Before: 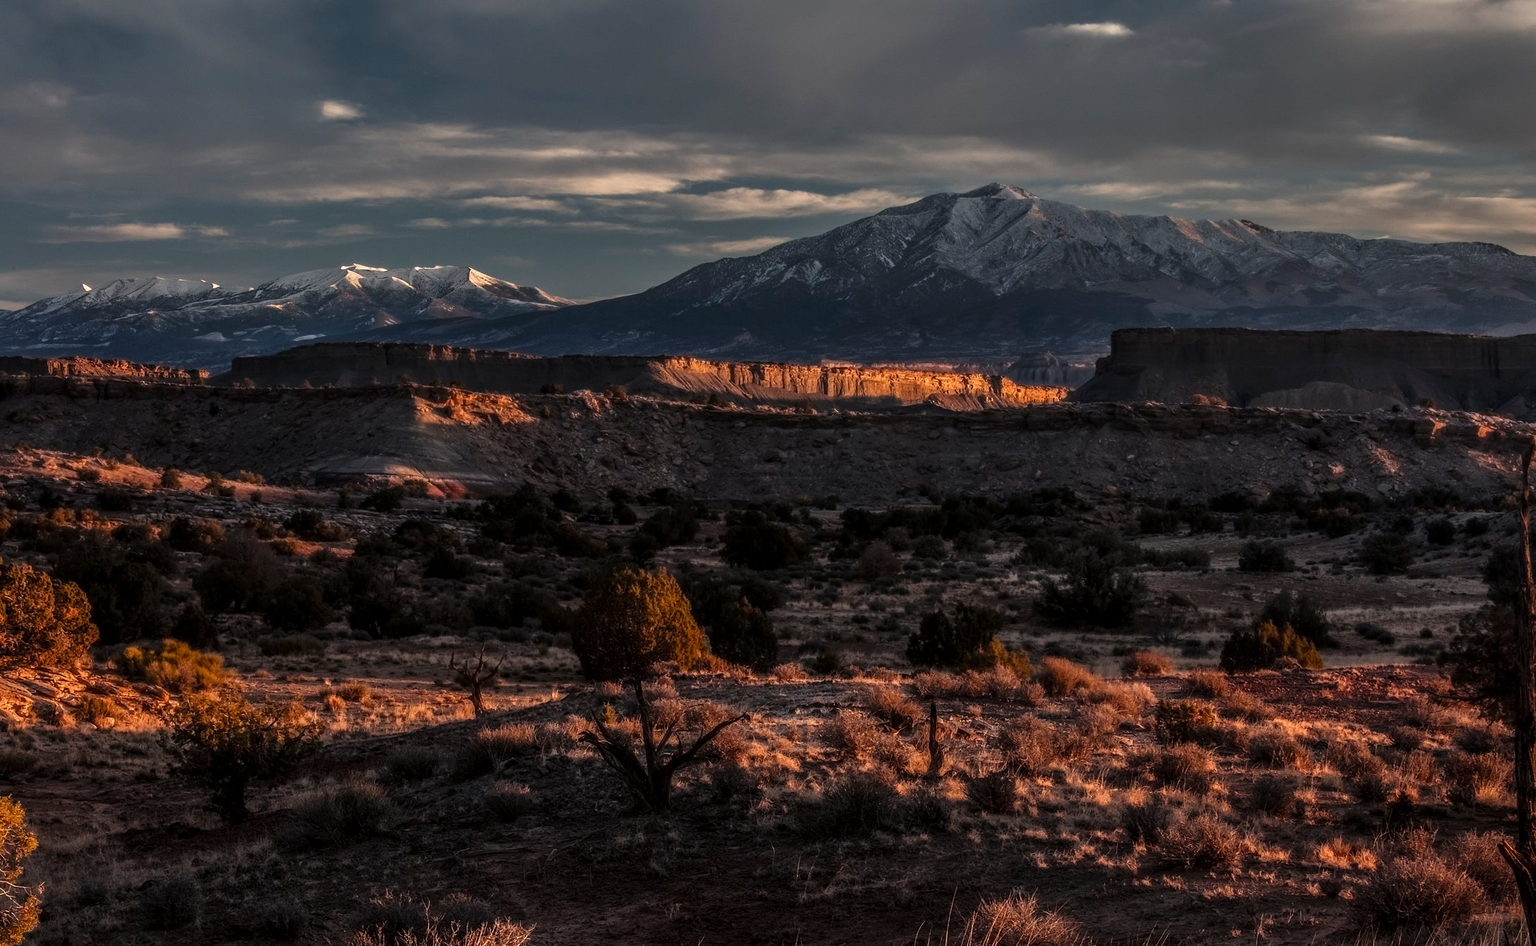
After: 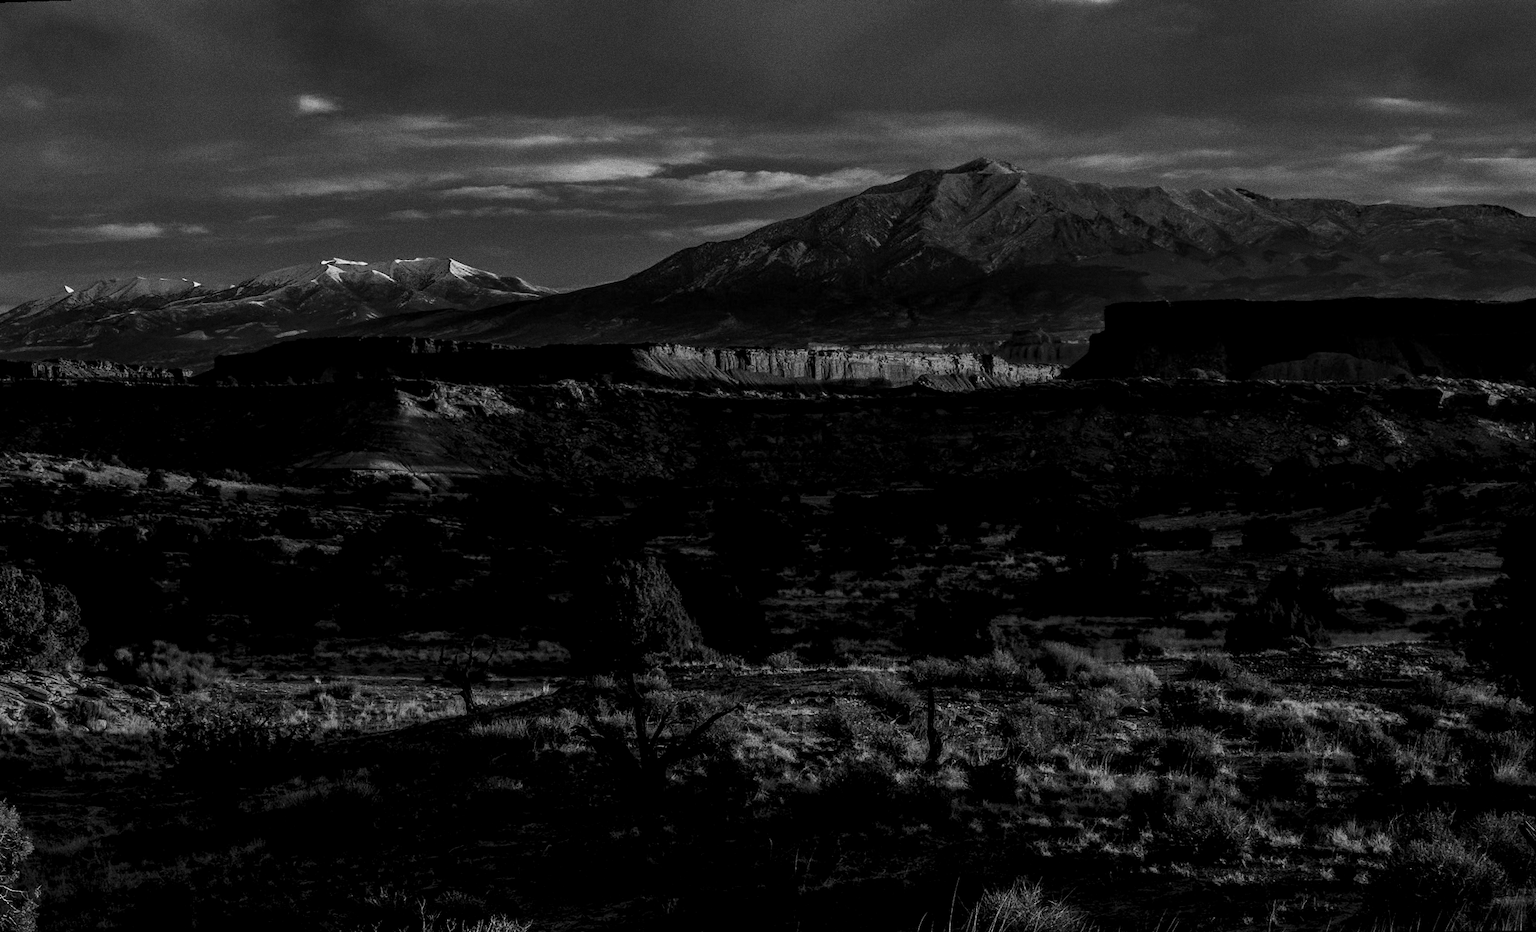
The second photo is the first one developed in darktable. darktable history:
color calibration: output gray [0.21, 0.42, 0.37, 0], gray › normalize channels true, illuminant same as pipeline (D50), adaptation XYZ, x 0.346, y 0.359, gamut compression 0
grain: coarseness 0.09 ISO, strength 40%
levels: levels [0.116, 0.574, 1]
rotate and perspective: rotation -1.32°, lens shift (horizontal) -0.031, crop left 0.015, crop right 0.985, crop top 0.047, crop bottom 0.982
tone equalizer: on, module defaults
